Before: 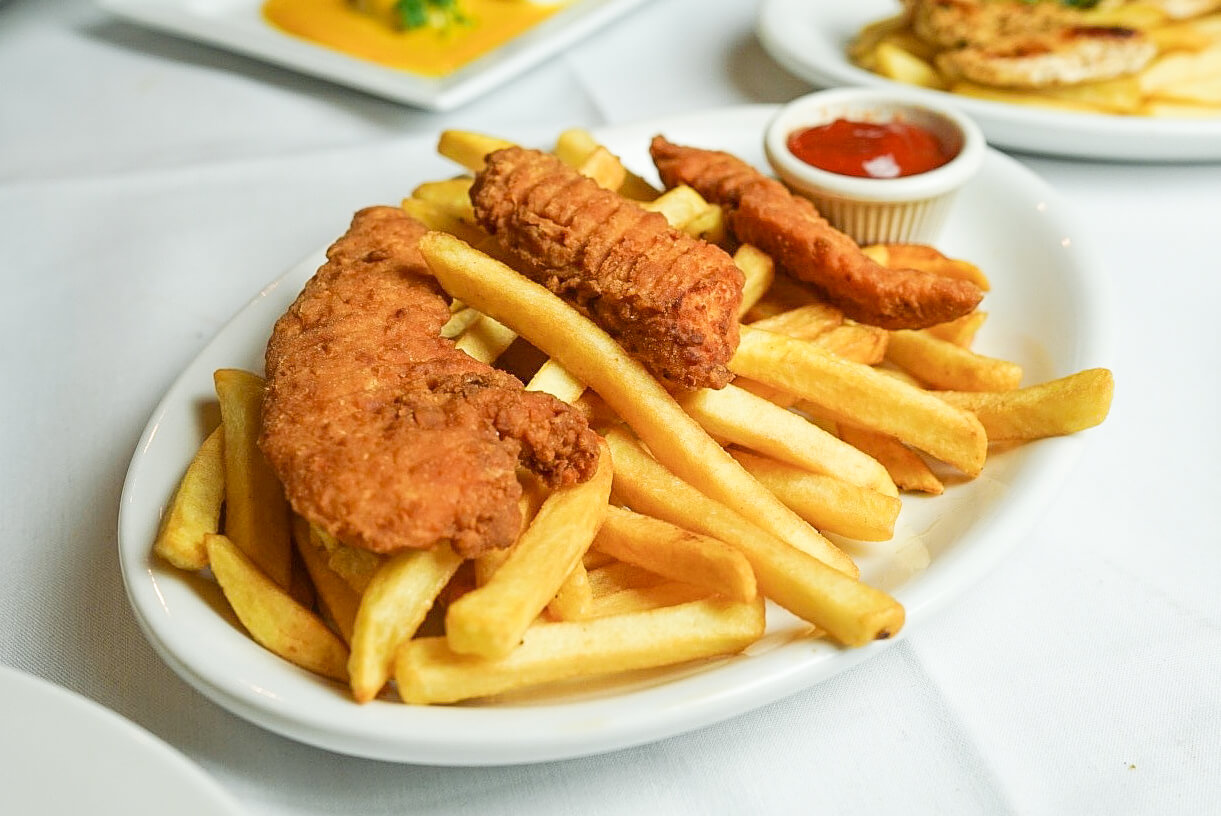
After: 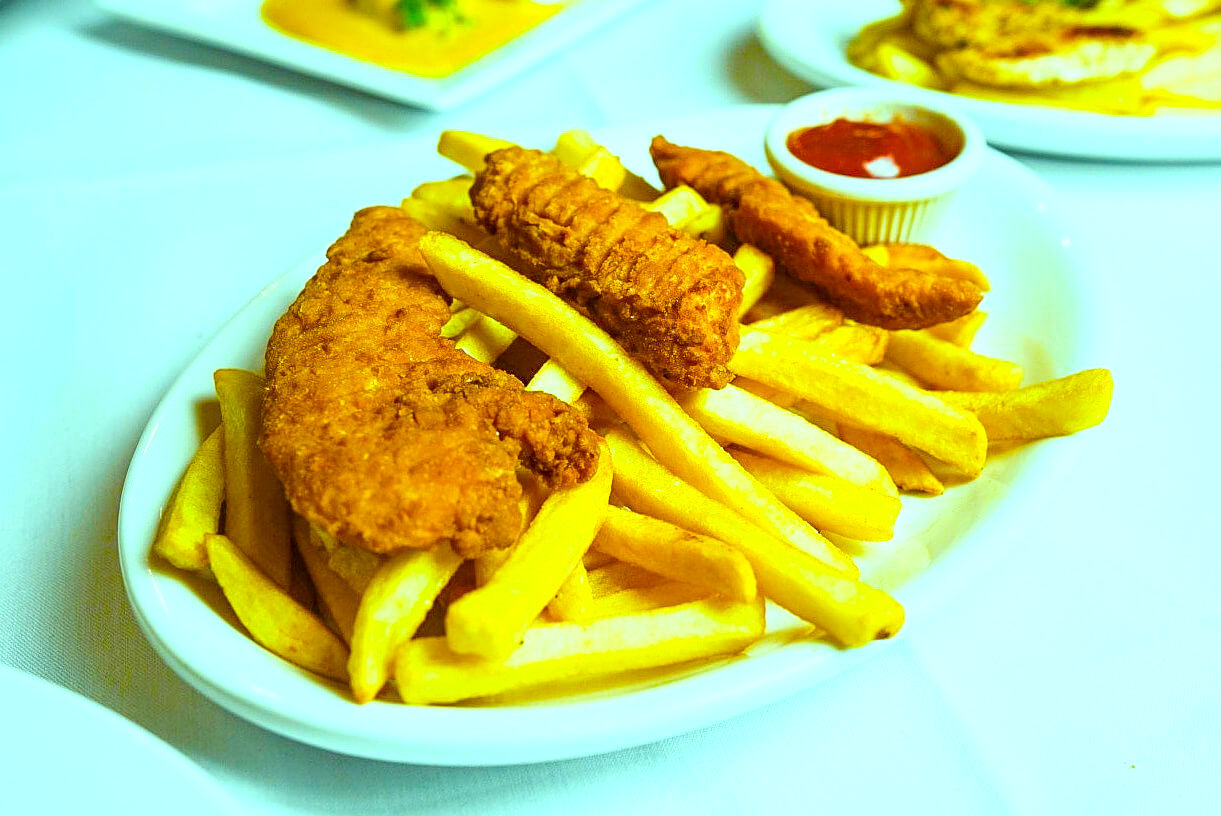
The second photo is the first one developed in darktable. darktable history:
color balance: mode lift, gamma, gain (sRGB), lift [0.997, 0.979, 1.021, 1.011], gamma [1, 1.084, 0.916, 0.998], gain [1, 0.87, 1.13, 1.101], contrast 4.55%, contrast fulcrum 38.24%, output saturation 104.09%
color balance rgb: linear chroma grading › shadows 10%, linear chroma grading › highlights 10%, linear chroma grading › global chroma 15%, linear chroma grading › mid-tones 15%, perceptual saturation grading › global saturation 40%, perceptual saturation grading › highlights -25%, perceptual saturation grading › mid-tones 35%, perceptual saturation grading › shadows 35%, perceptual brilliance grading › global brilliance 11.29%, global vibrance 11.29%
